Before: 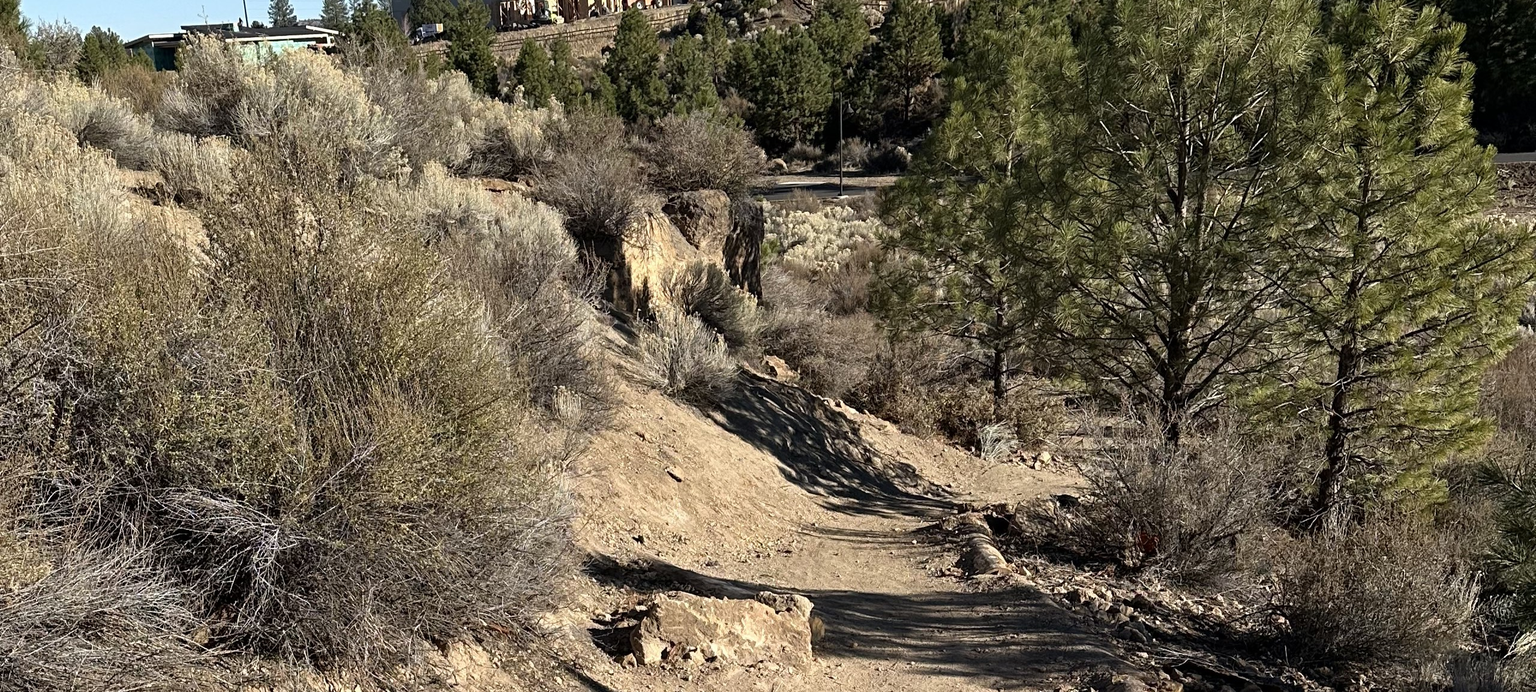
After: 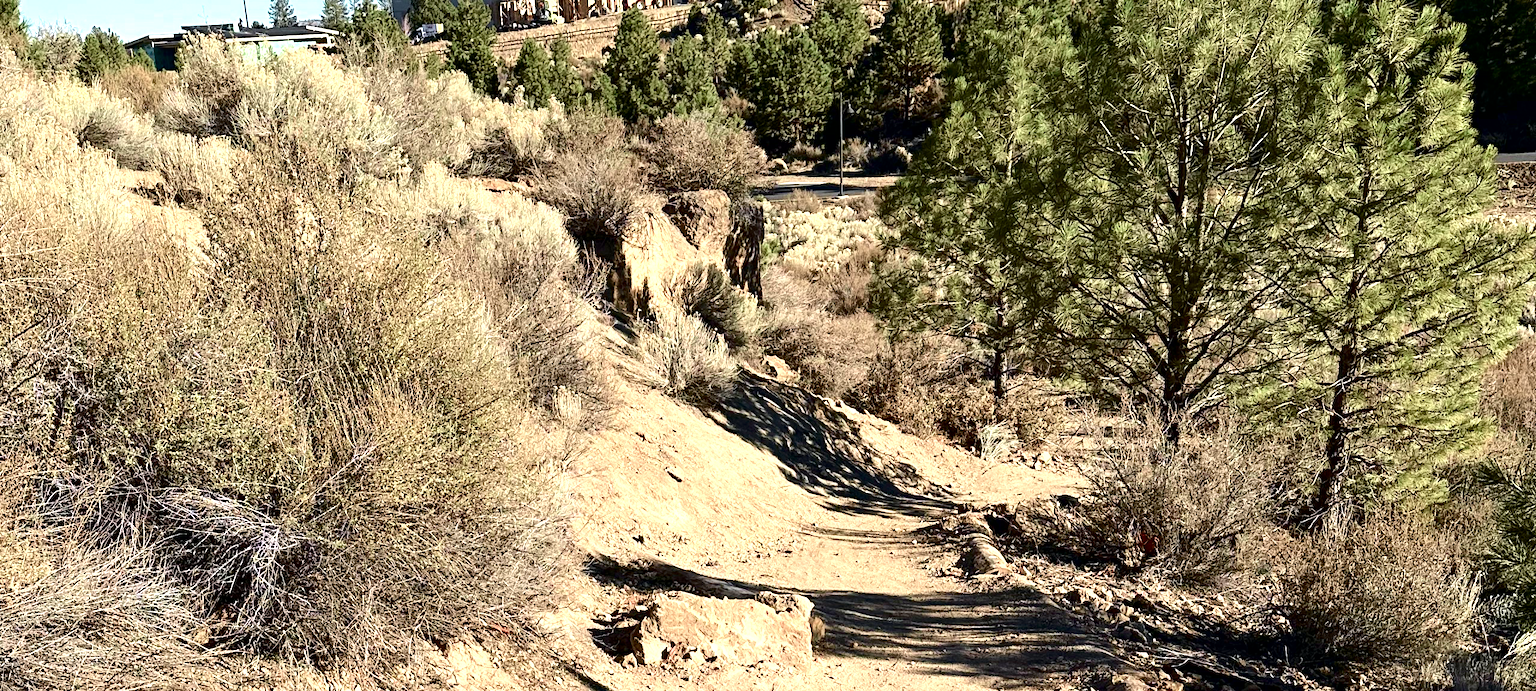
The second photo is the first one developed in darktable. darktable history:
tone curve: curves: ch0 [(0, 0) (0.033, 0.016) (0.171, 0.127) (0.33, 0.331) (0.432, 0.475) (0.601, 0.665) (0.843, 0.876) (1, 1)]; ch1 [(0, 0) (0.339, 0.349) (0.445, 0.42) (0.476, 0.47) (0.501, 0.499) (0.516, 0.525) (0.548, 0.563) (0.584, 0.633) (0.728, 0.746) (1, 1)]; ch2 [(0, 0) (0.327, 0.324) (0.417, 0.44) (0.46, 0.453) (0.502, 0.498) (0.517, 0.524) (0.53, 0.554) (0.579, 0.599) (0.745, 0.704) (1, 1)], color space Lab, independent channels, preserve colors none
contrast brightness saturation: contrast 0.15, brightness -0.01, saturation 0.1
exposure: black level correction 0.001, exposure 0.955 EV, compensate exposure bias true, compensate highlight preservation false
